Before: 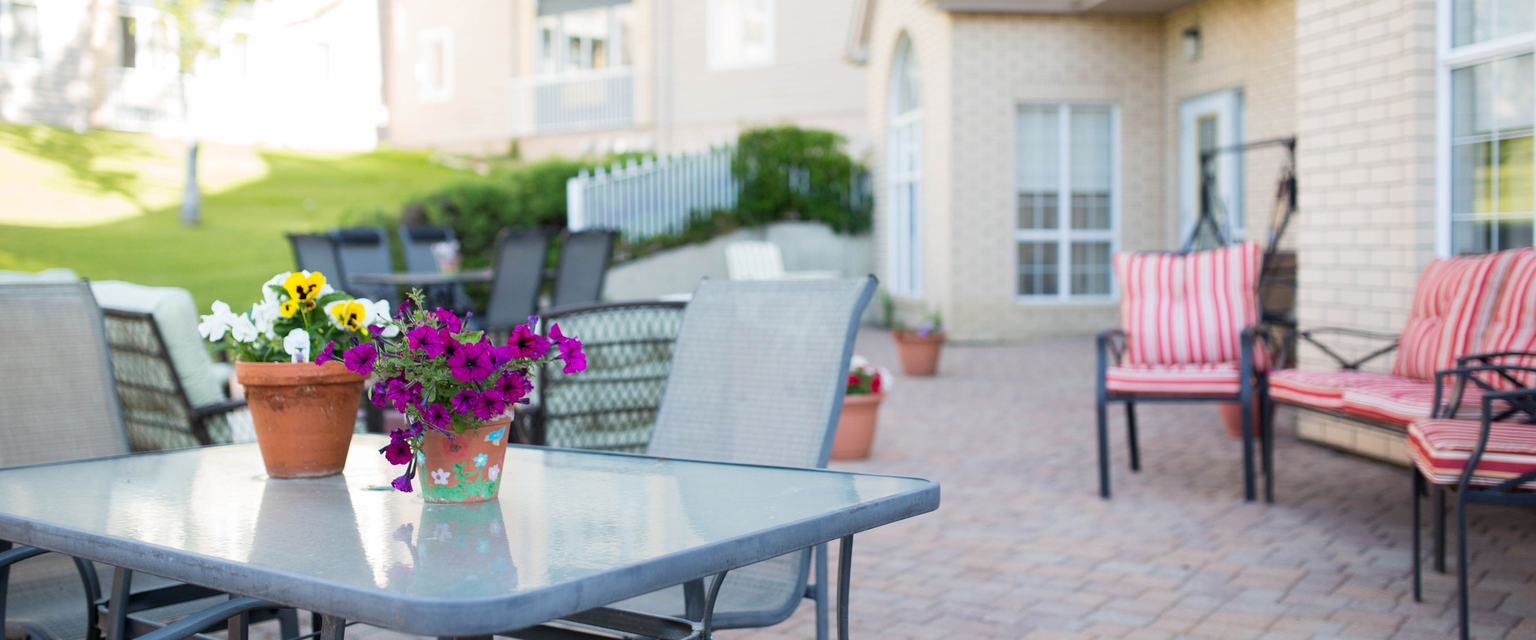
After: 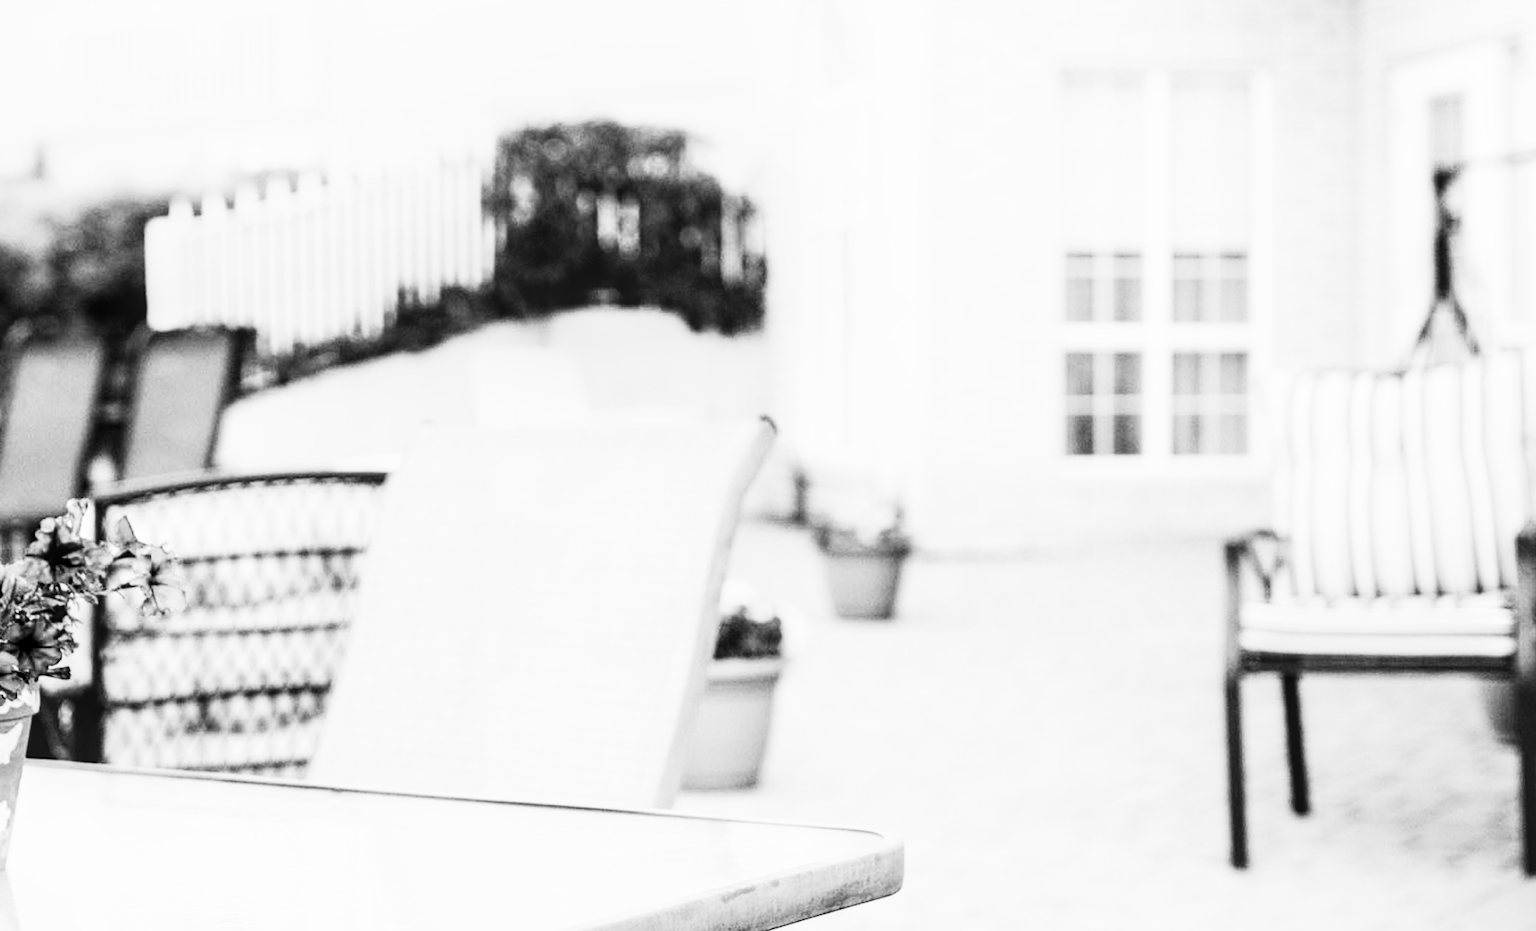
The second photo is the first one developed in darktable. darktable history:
crop: left 32.214%, top 10.991%, right 18.539%, bottom 17.354%
color zones: curves: ch0 [(0, 0.425) (0.143, 0.422) (0.286, 0.42) (0.429, 0.419) (0.571, 0.419) (0.714, 0.42) (0.857, 0.422) (1, 0.425)]; ch1 [(0, 0.666) (0.143, 0.669) (0.286, 0.671) (0.429, 0.67) (0.571, 0.67) (0.714, 0.67) (0.857, 0.67) (1, 0.666)]
color calibration: output gray [0.21, 0.42, 0.37, 0], illuminant custom, x 0.367, y 0.392, temperature 4434.37 K
filmic rgb: black relative exposure -5.06 EV, white relative exposure 3.98 EV, hardness 2.88, contrast 1.483, color science v6 (2022)
exposure: black level correction 0, exposure 0.695 EV, compensate exposure bias true, compensate highlight preservation false
local contrast: detail 130%
contrast brightness saturation: contrast 0.39, brightness 0.101
tone curve: curves: ch0 [(0, 0.012) (0.056, 0.046) (0.218, 0.213) (0.606, 0.62) (0.82, 0.846) (1, 1)]; ch1 [(0, 0) (0.226, 0.261) (0.403, 0.437) (0.469, 0.472) (0.495, 0.499) (0.508, 0.503) (0.545, 0.555) (0.59, 0.598) (0.686, 0.728) (1, 1)]; ch2 [(0, 0) (0.269, 0.299) (0.459, 0.45) (0.498, 0.499) (0.523, 0.512) (0.568, 0.558) (0.634, 0.617) (0.698, 0.677) (0.806, 0.769) (1, 1)], preserve colors none
